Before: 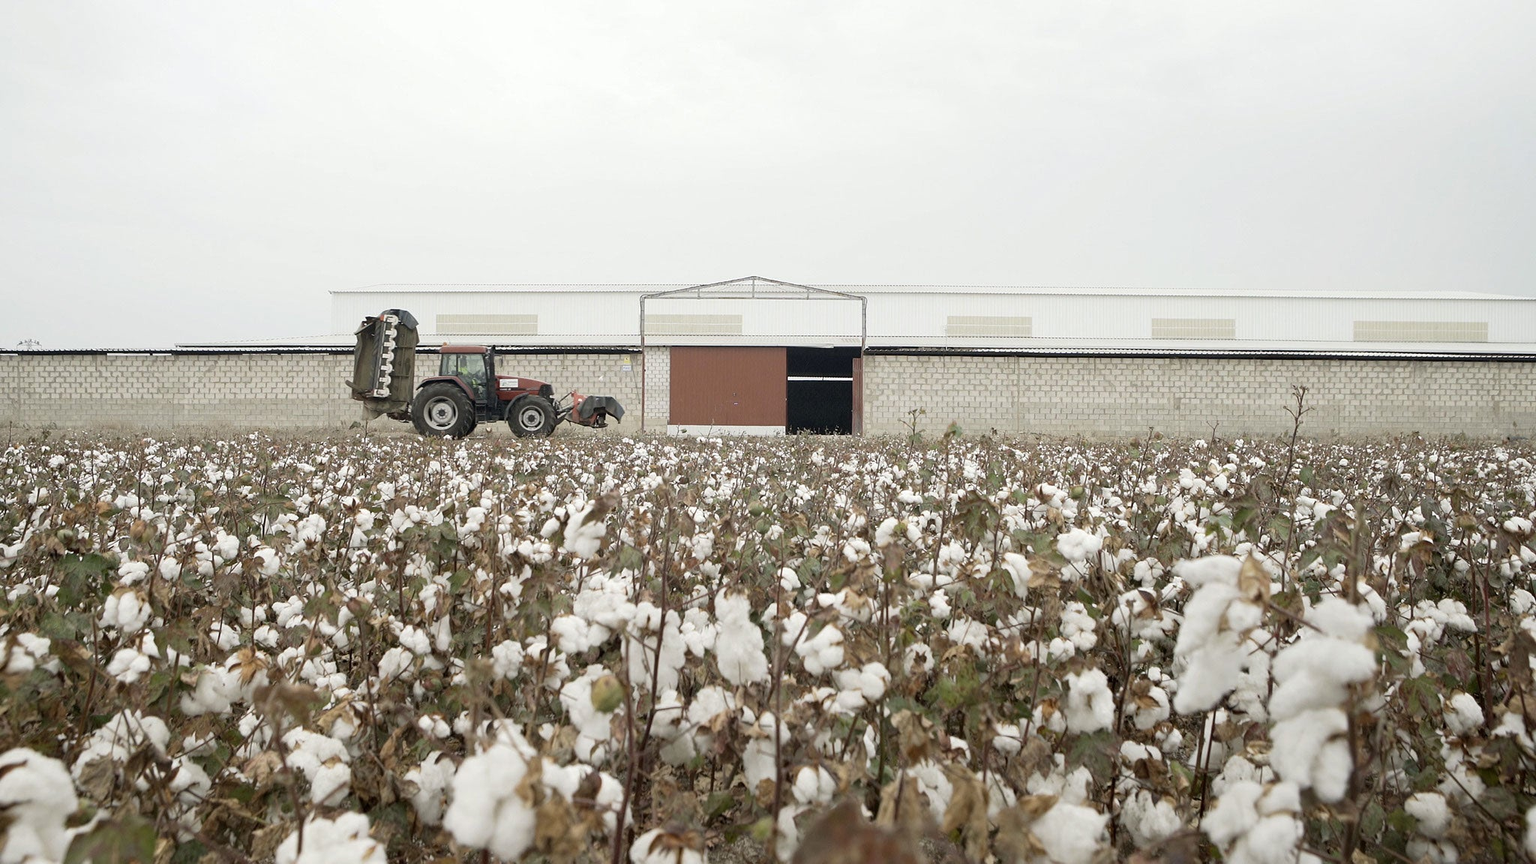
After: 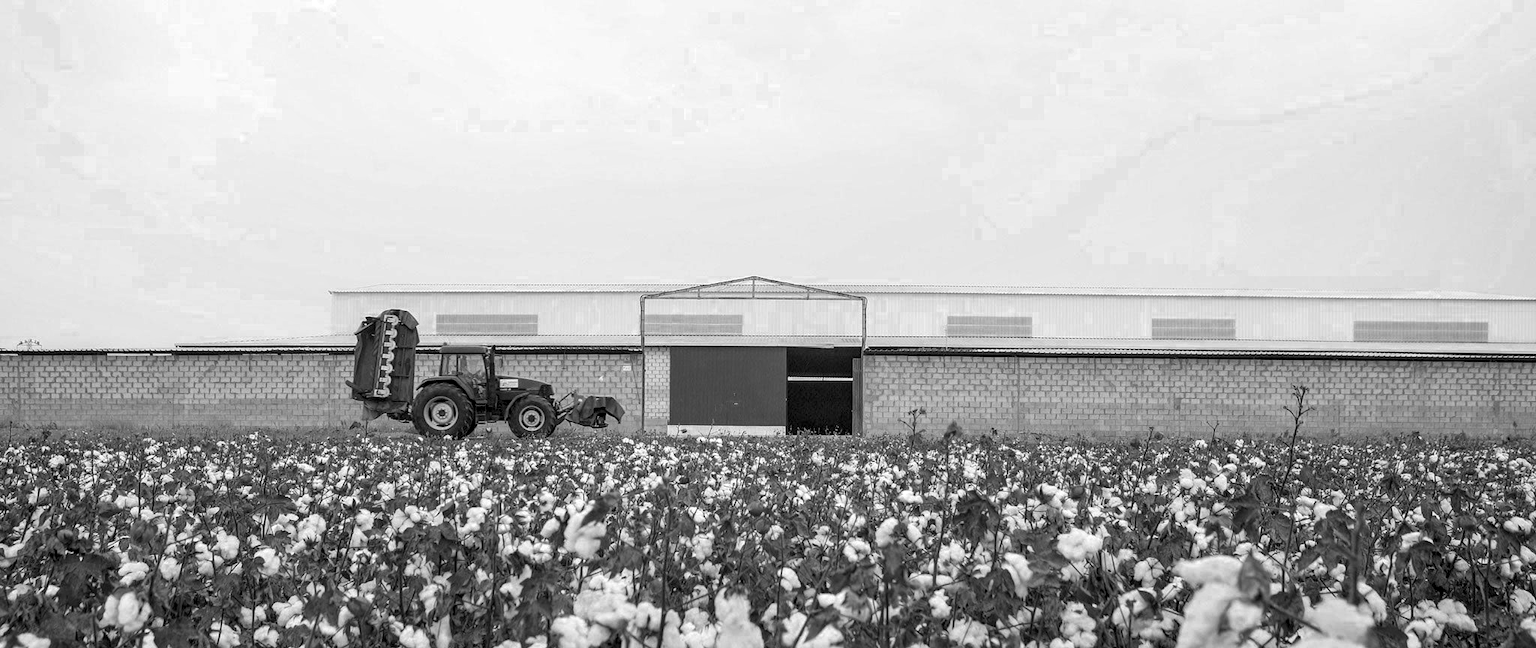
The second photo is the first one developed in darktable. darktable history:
crop: bottom 24.983%
local contrast: highlights 20%, detail 150%
color zones: curves: ch0 [(0.287, 0.048) (0.493, 0.484) (0.737, 0.816)]; ch1 [(0, 0) (0.143, 0) (0.286, 0) (0.429, 0) (0.571, 0) (0.714, 0) (0.857, 0)]
